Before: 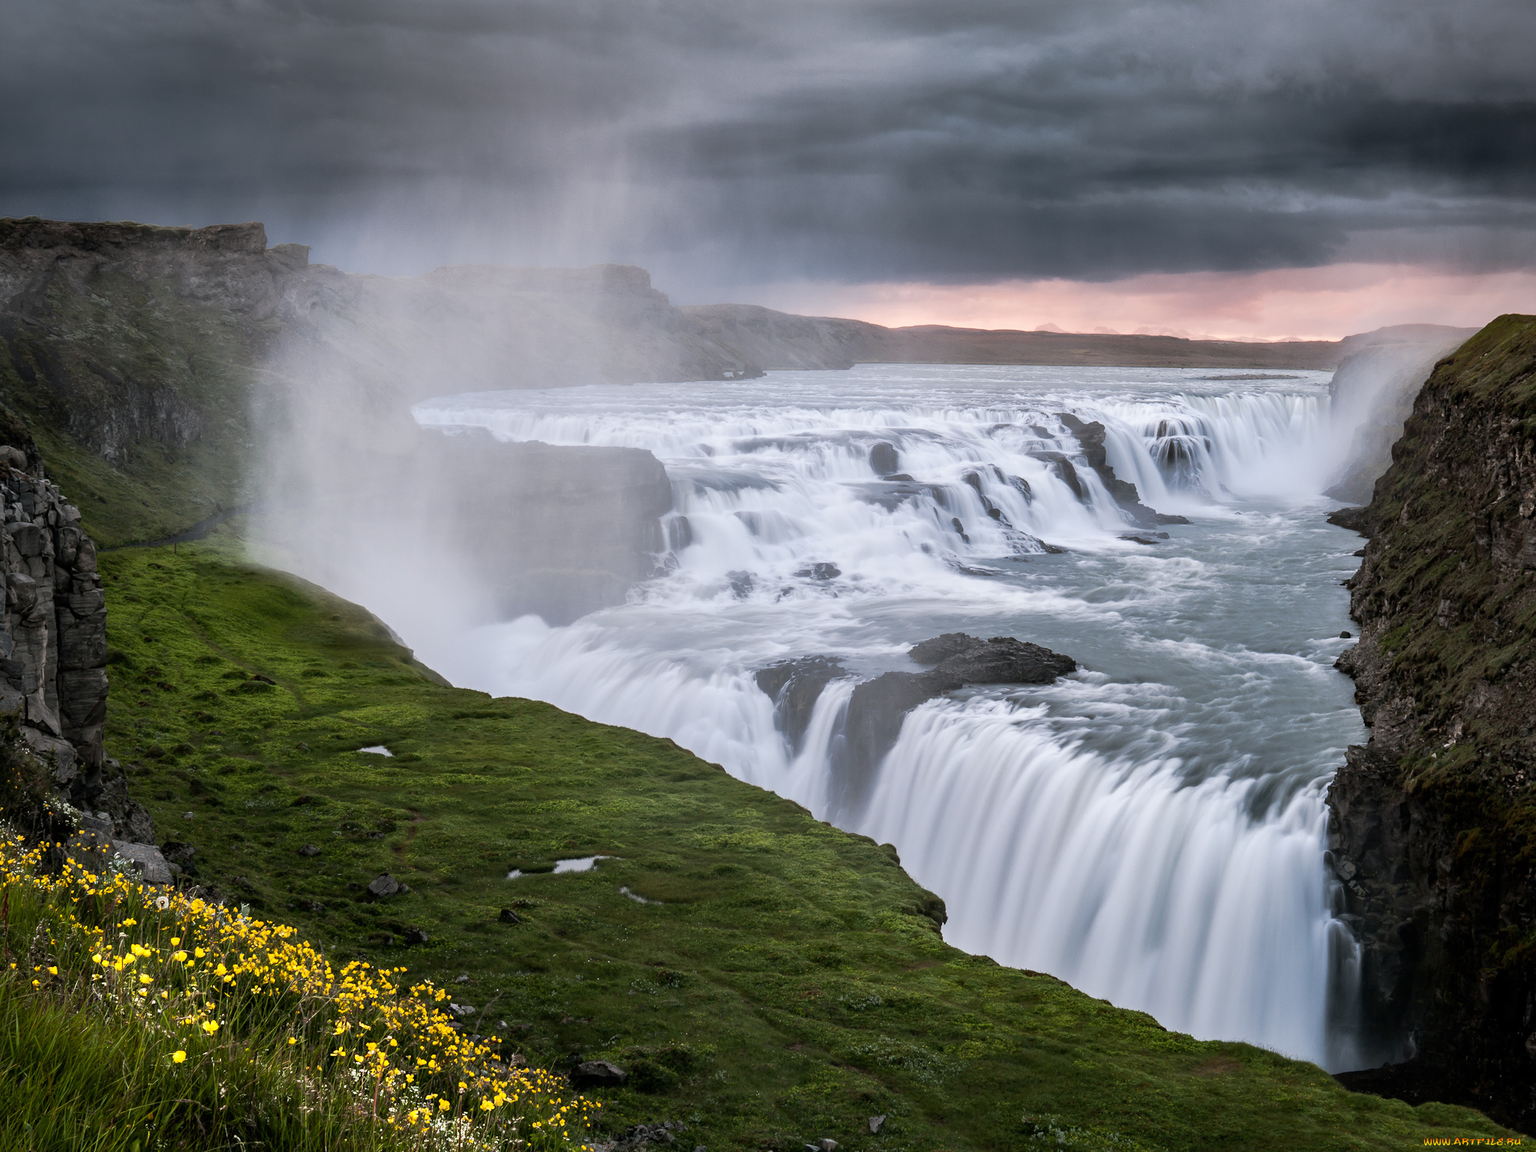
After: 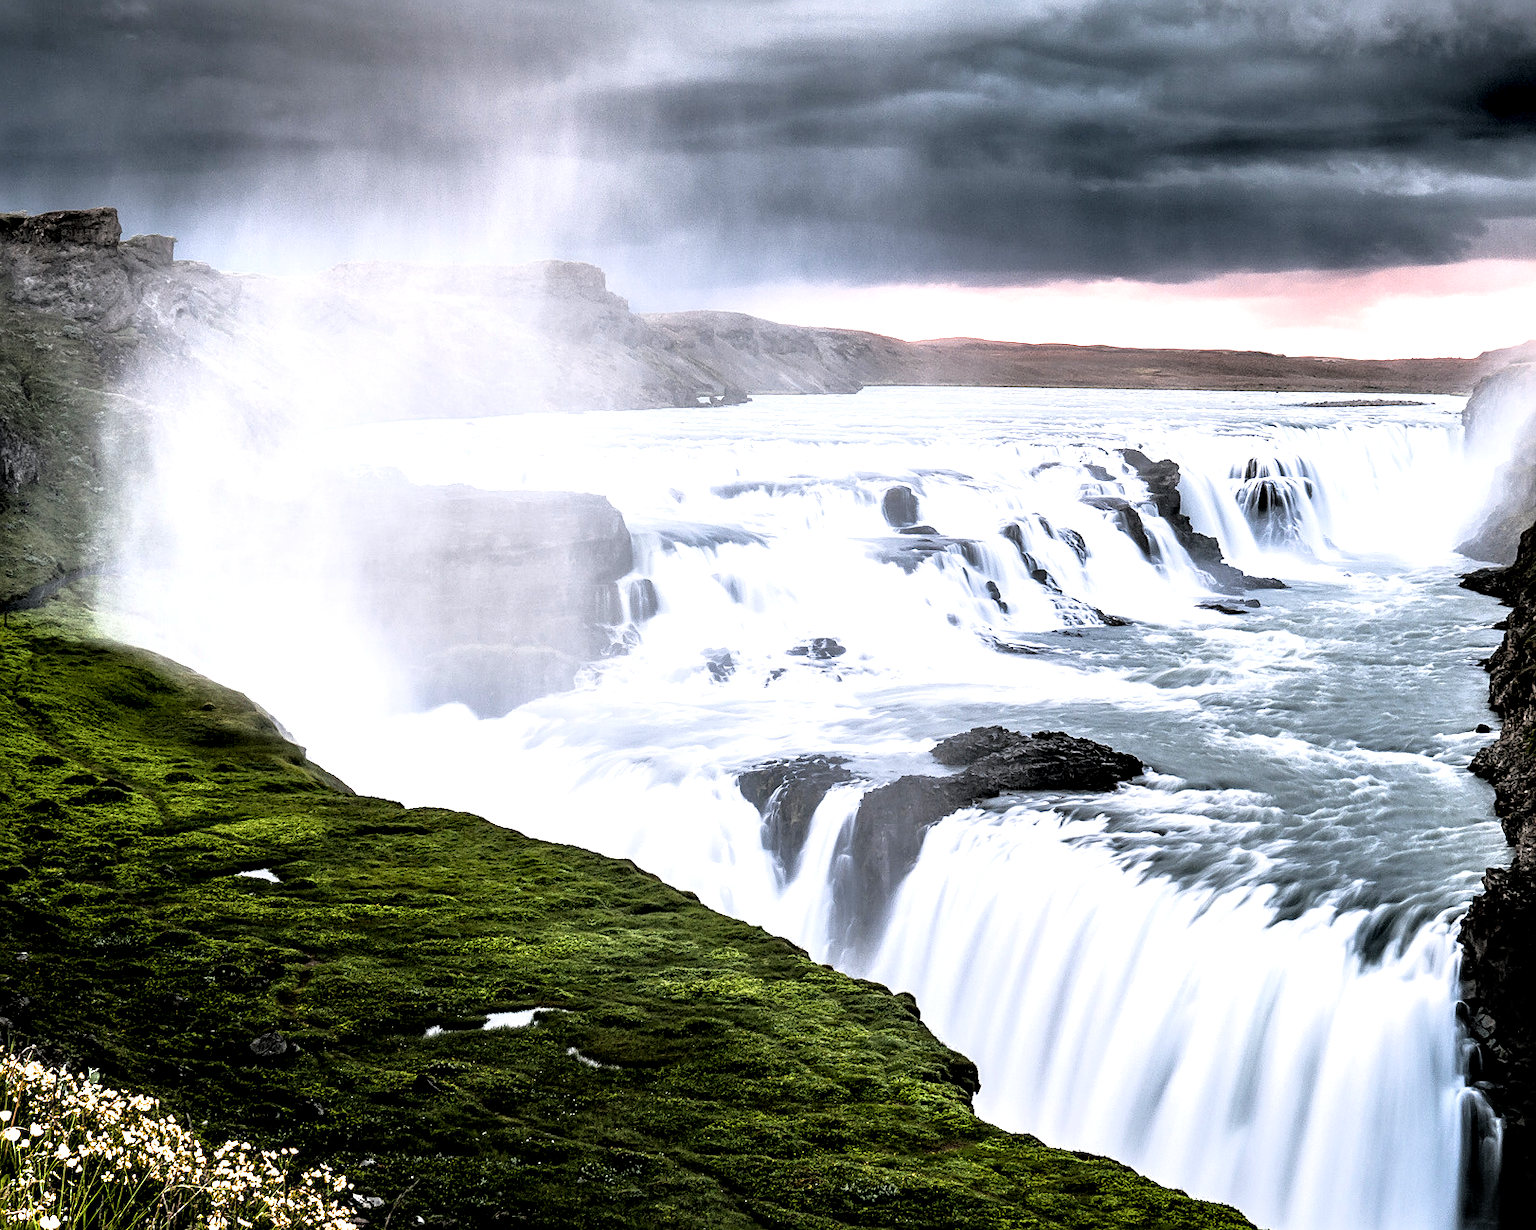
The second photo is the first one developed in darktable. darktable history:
filmic rgb: black relative exposure -3.61 EV, white relative exposure 2.14 EV, threshold 5.98 EV, hardness 3.63, enable highlight reconstruction true
exposure: black level correction 0.001, exposure 0.498 EV, compensate highlight preservation false
sharpen: radius 2.128, amount 0.389, threshold 0.139
crop: left 11.18%, top 5.061%, right 9.603%, bottom 10.359%
local contrast: detail 135%, midtone range 0.75
color balance rgb: shadows lift › chroma 0.728%, shadows lift › hue 115.29°, perceptual saturation grading › global saturation 29.768%
